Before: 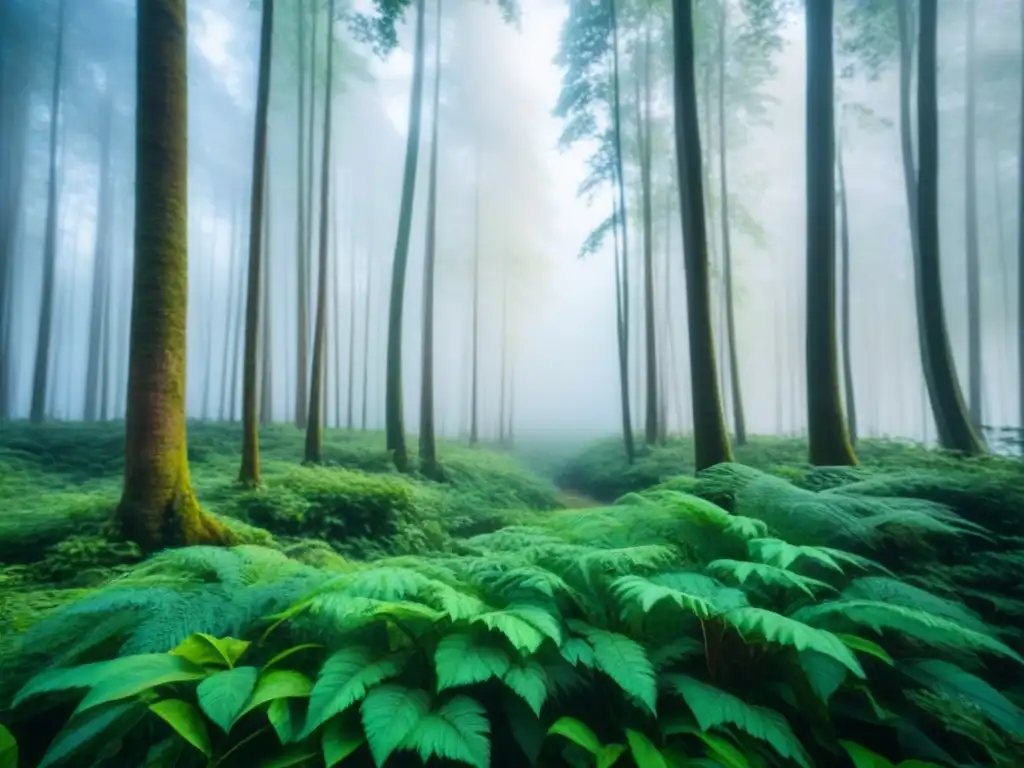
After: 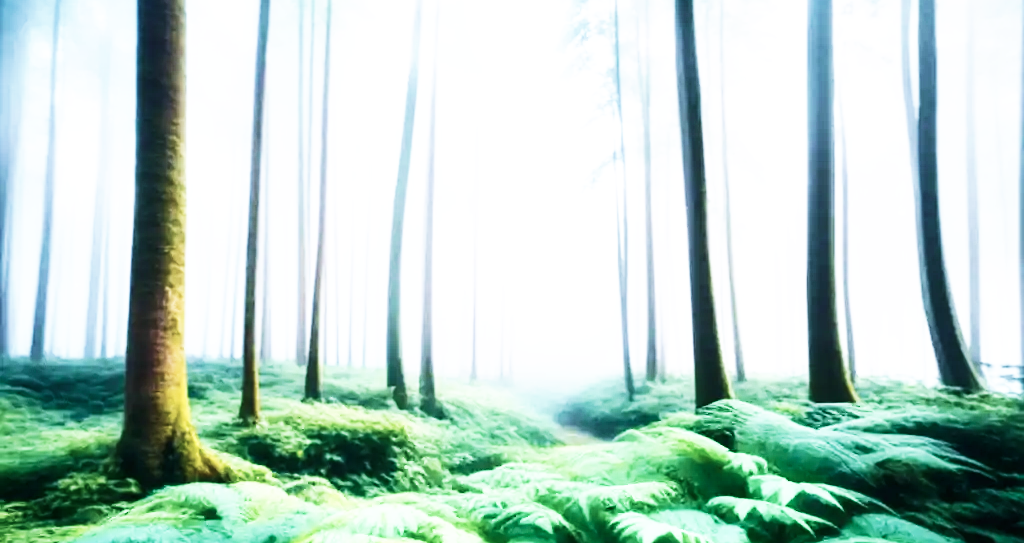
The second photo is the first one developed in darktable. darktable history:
velvia: on, module defaults
crop and rotate: top 8.293%, bottom 20.996%
contrast brightness saturation: contrast 0.1, saturation -0.36
sharpen: amount 0.2
base curve: curves: ch0 [(0, 0) (0.007, 0.004) (0.027, 0.03) (0.046, 0.07) (0.207, 0.54) (0.442, 0.872) (0.673, 0.972) (1, 1)], preserve colors none
white balance: red 1.066, blue 1.119
tone equalizer: -8 EV 0.001 EV, -7 EV -0.002 EV, -6 EV 0.002 EV, -5 EV -0.03 EV, -4 EV -0.116 EV, -3 EV -0.169 EV, -2 EV 0.24 EV, -1 EV 0.702 EV, +0 EV 0.493 EV
